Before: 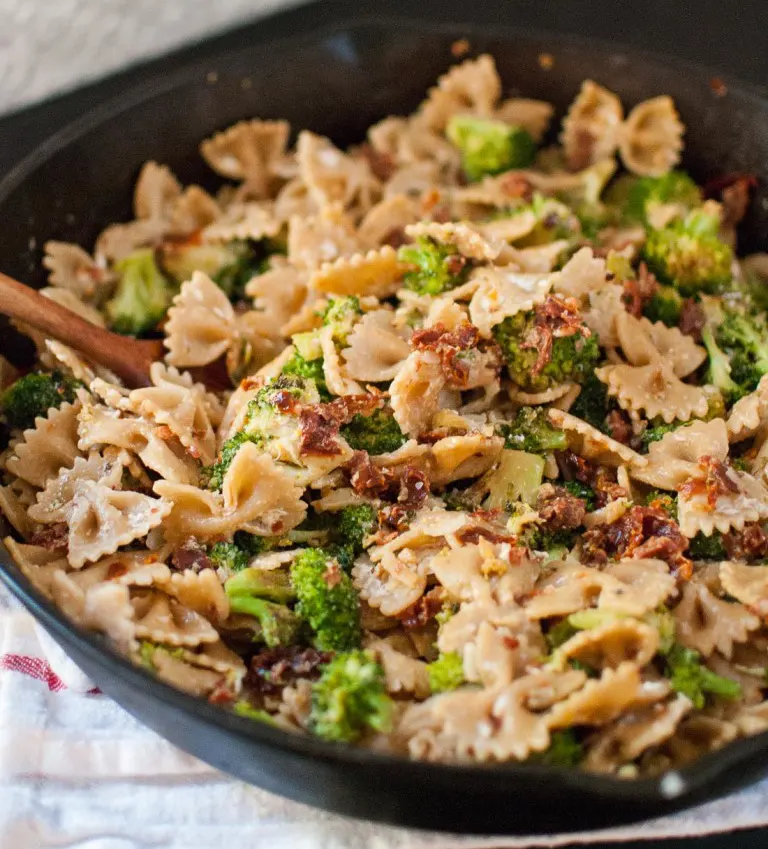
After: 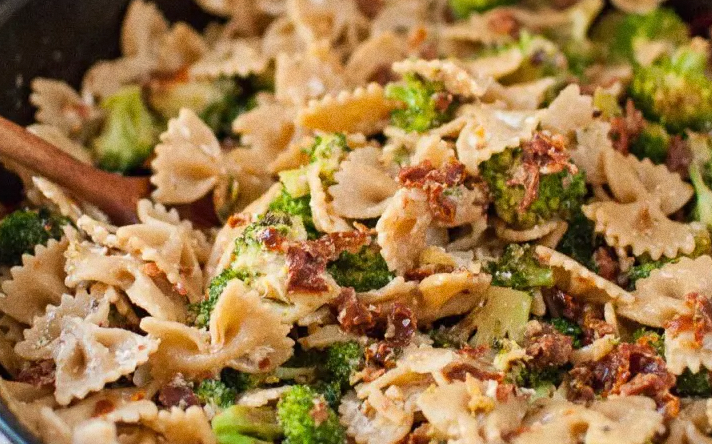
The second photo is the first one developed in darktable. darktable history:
crop: left 1.744%, top 19.225%, right 5.069%, bottom 28.357%
grain: coarseness 0.47 ISO
